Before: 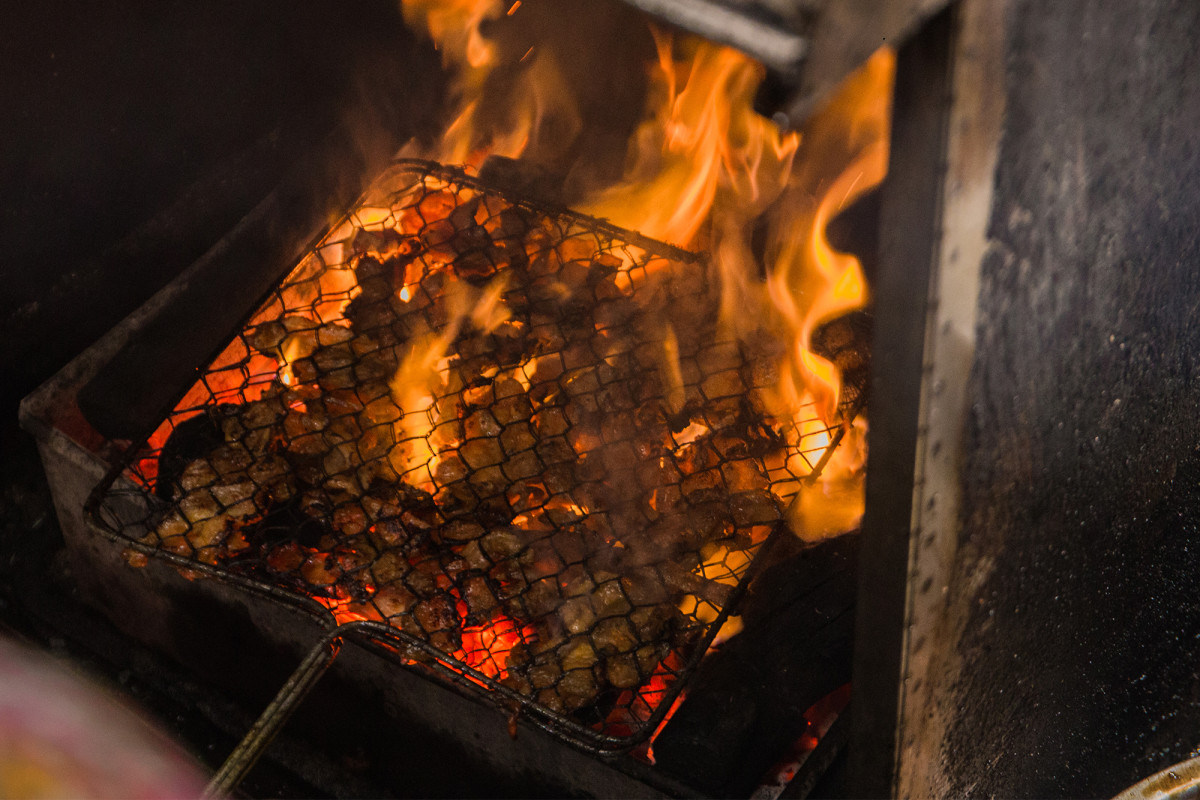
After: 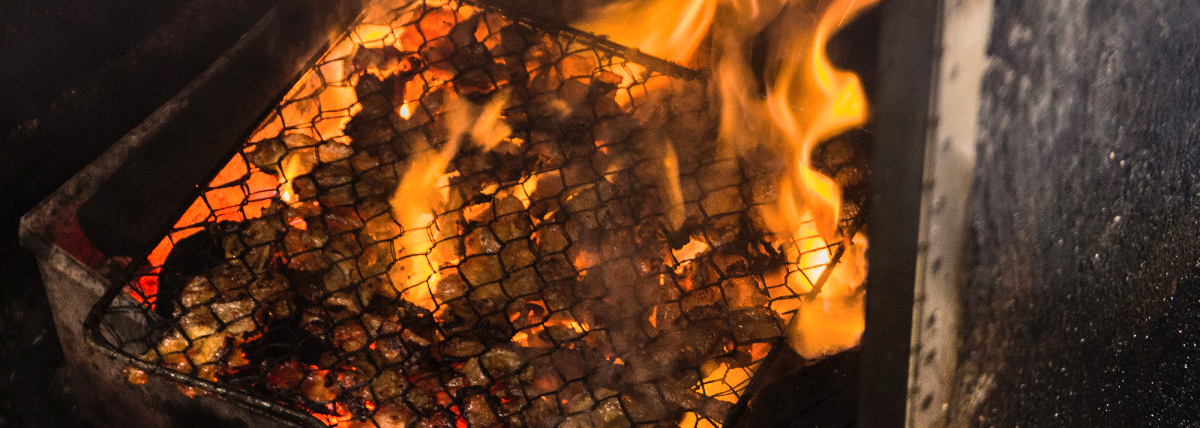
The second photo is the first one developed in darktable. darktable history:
shadows and highlights: soften with gaussian
tone equalizer: -8 EV -0.417 EV, -7 EV -0.389 EV, -6 EV -0.333 EV, -5 EV -0.222 EV, -3 EV 0.222 EV, -2 EV 0.333 EV, -1 EV 0.389 EV, +0 EV 0.417 EV, edges refinement/feathering 500, mask exposure compensation -1.57 EV, preserve details no
crop and rotate: top 23.043%, bottom 23.437%
